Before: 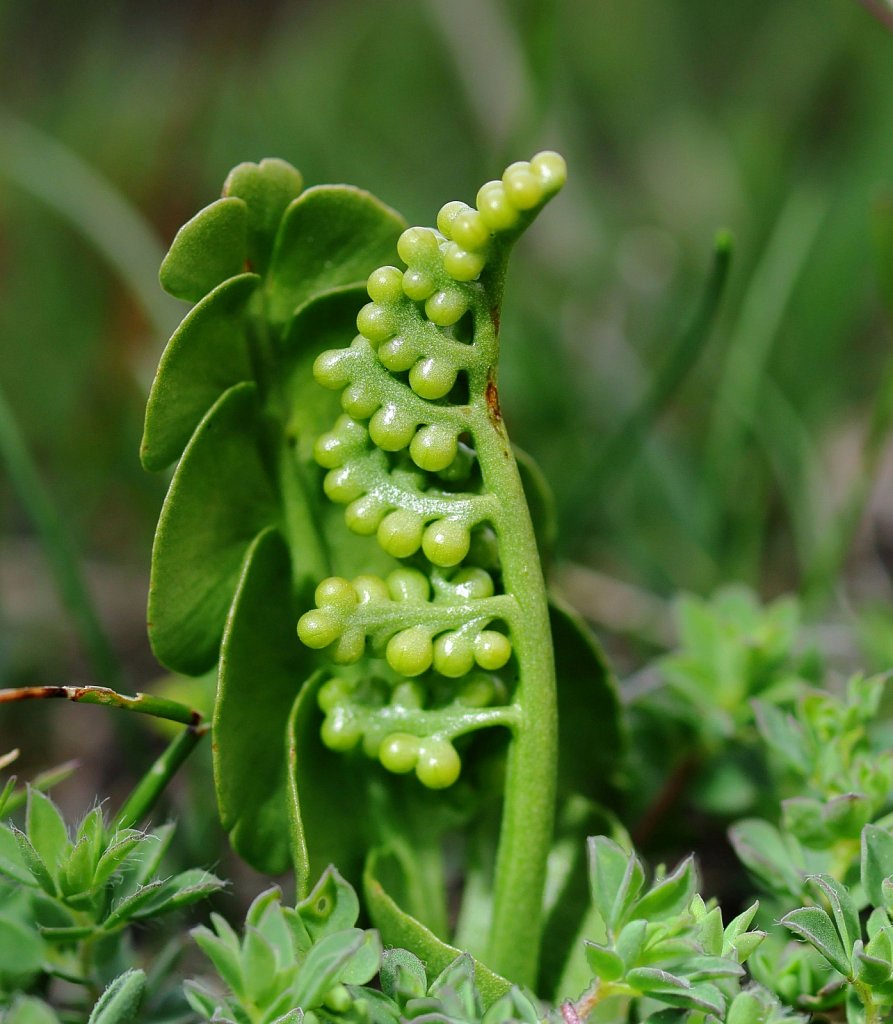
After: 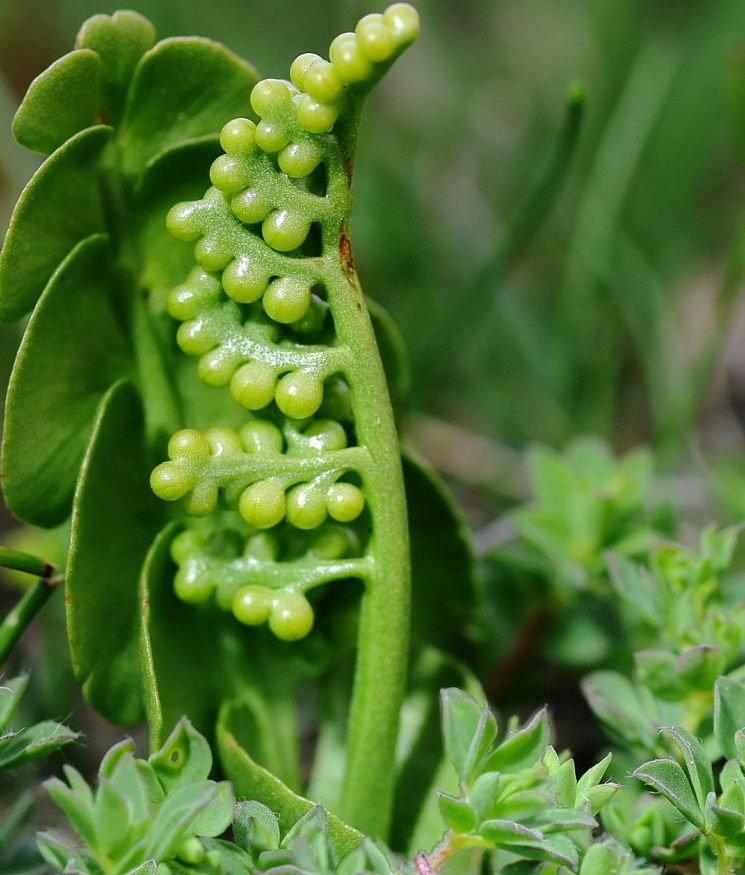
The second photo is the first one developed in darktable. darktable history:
crop: left 16.462%, top 14.488%
